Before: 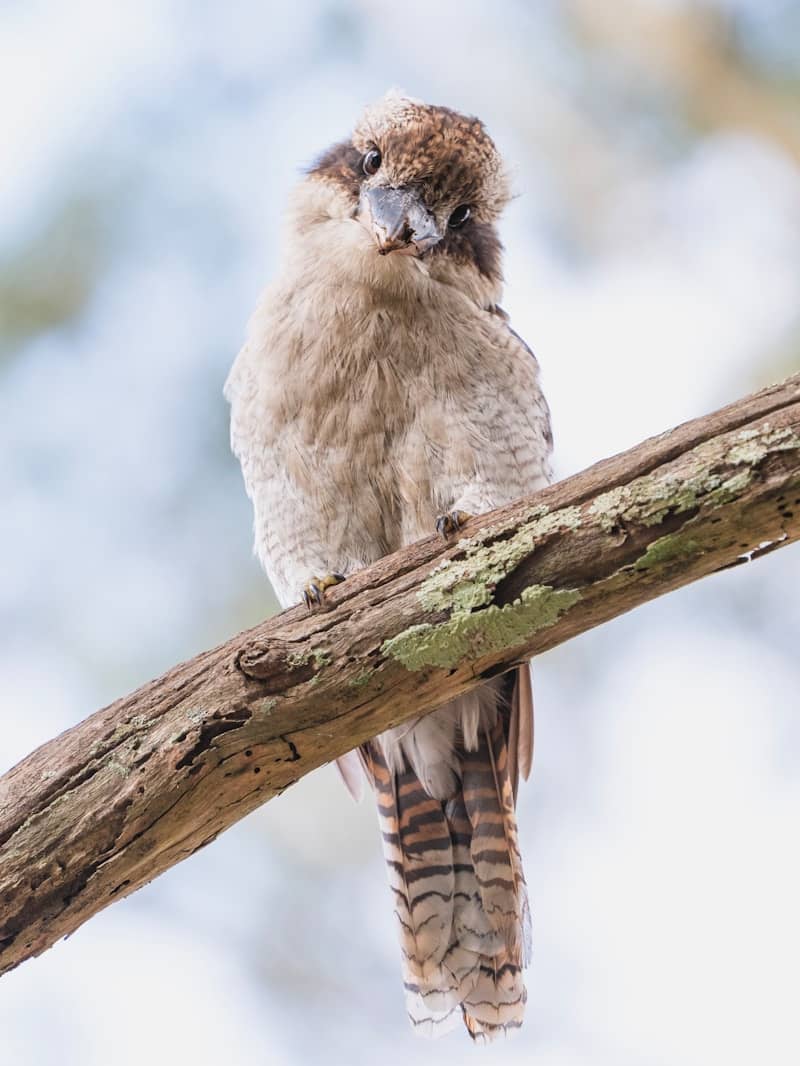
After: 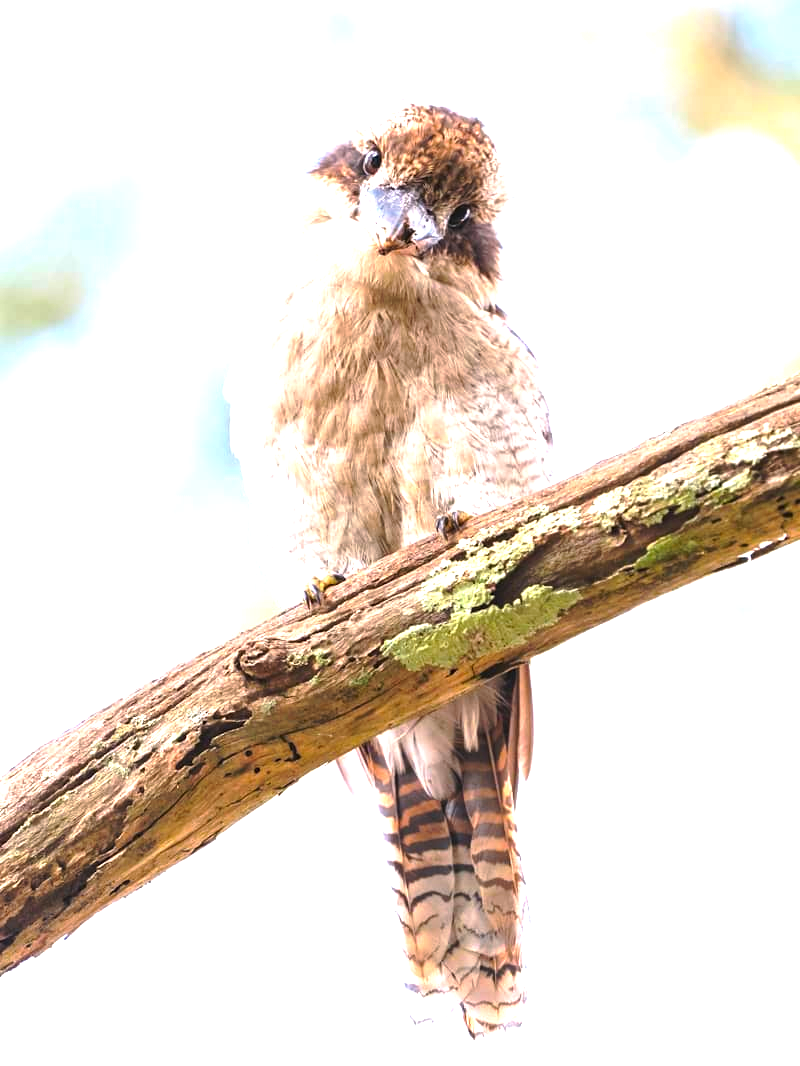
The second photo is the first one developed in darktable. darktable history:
color balance rgb: perceptual saturation grading › global saturation 25%, global vibrance 20%
tone curve: curves: ch0 [(0, 0) (0.003, 0.002) (0.011, 0.009) (0.025, 0.021) (0.044, 0.037) (0.069, 0.058) (0.1, 0.084) (0.136, 0.114) (0.177, 0.149) (0.224, 0.188) (0.277, 0.232) (0.335, 0.281) (0.399, 0.341) (0.468, 0.416) (0.543, 0.496) (0.623, 0.574) (0.709, 0.659) (0.801, 0.754) (0.898, 0.876) (1, 1)], preserve colors none
exposure: exposure 1.16 EV, compensate exposure bias true, compensate highlight preservation false
